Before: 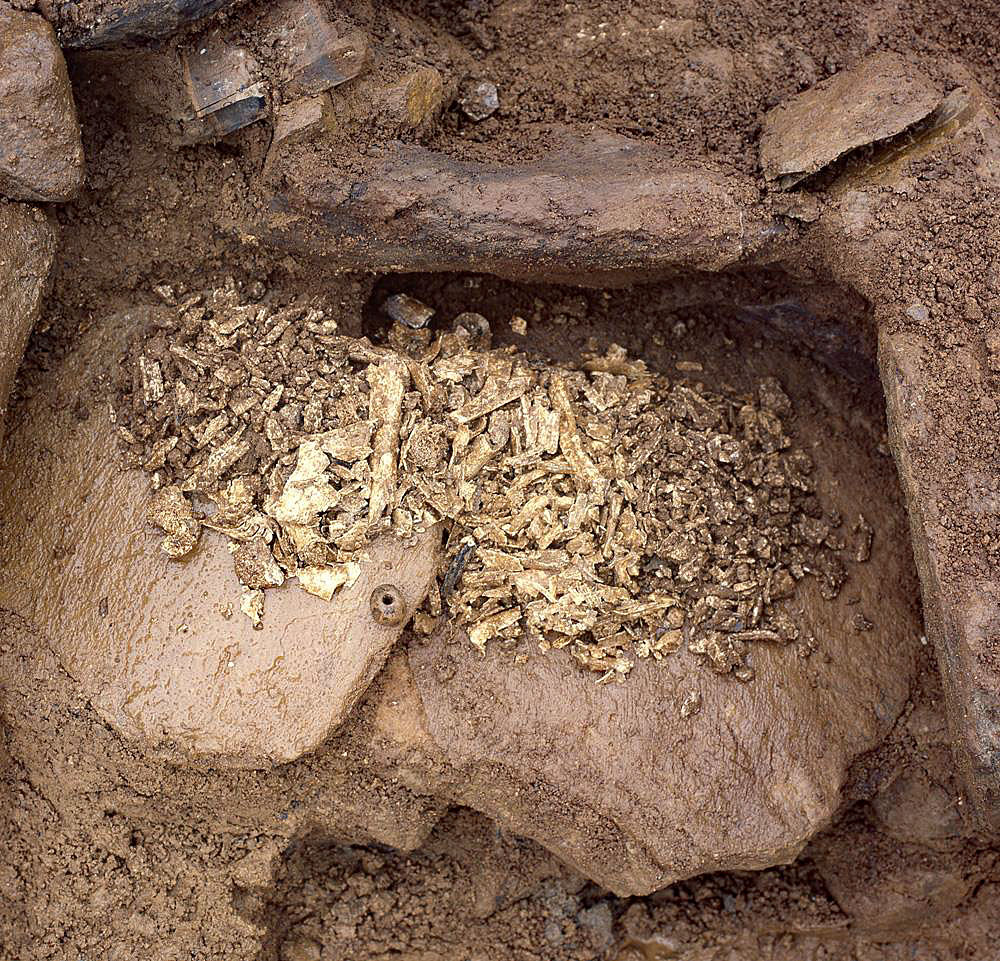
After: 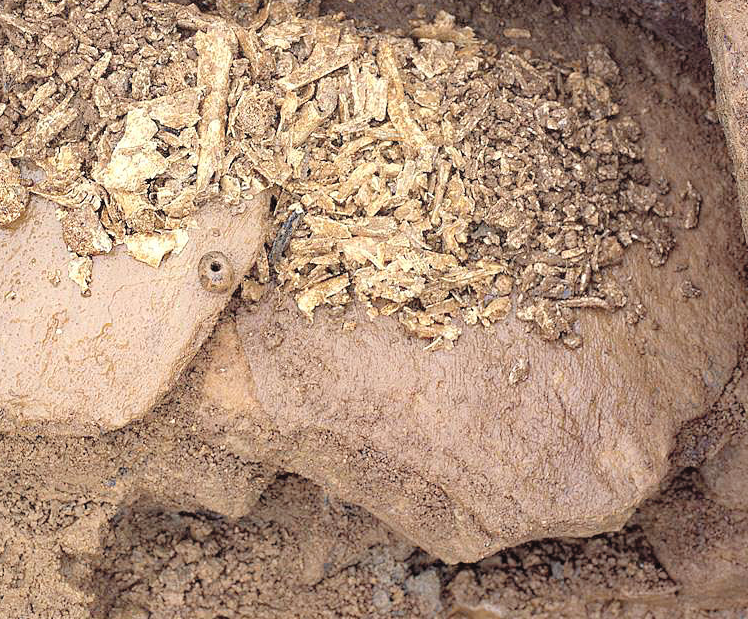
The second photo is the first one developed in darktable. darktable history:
contrast brightness saturation: brightness 0.284
crop and rotate: left 17.243%, top 34.74%, right 7.902%, bottom 0.777%
